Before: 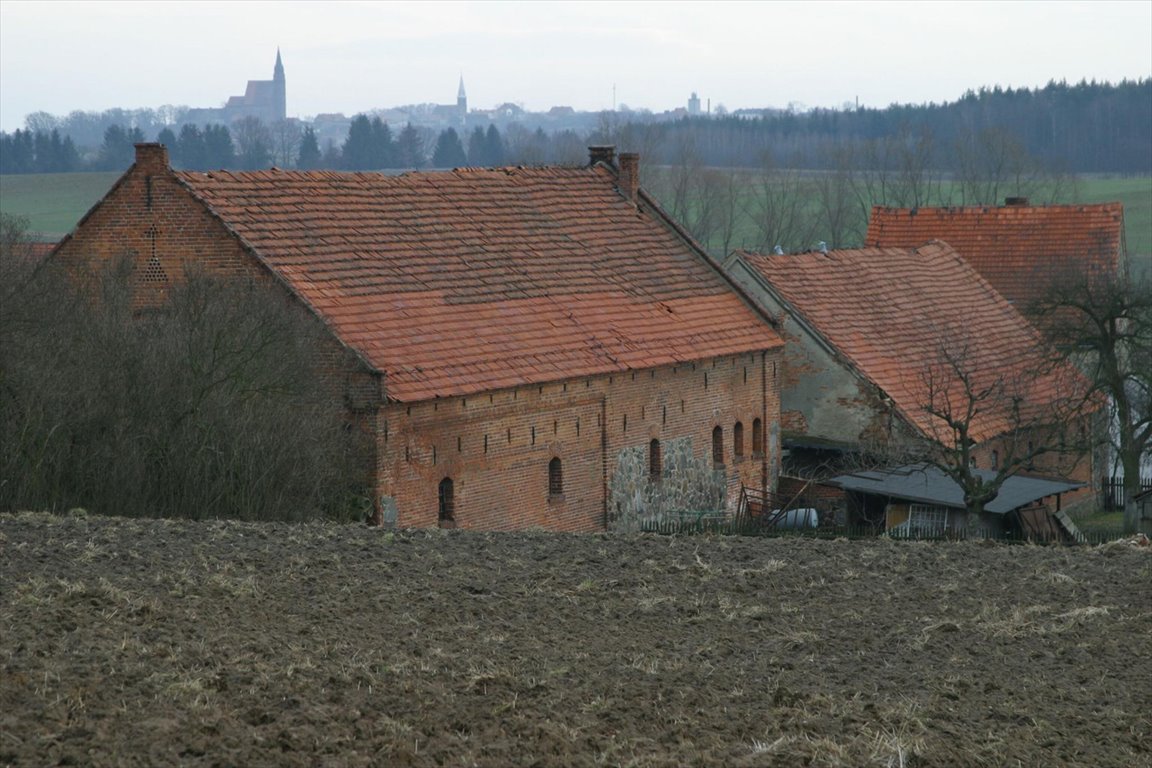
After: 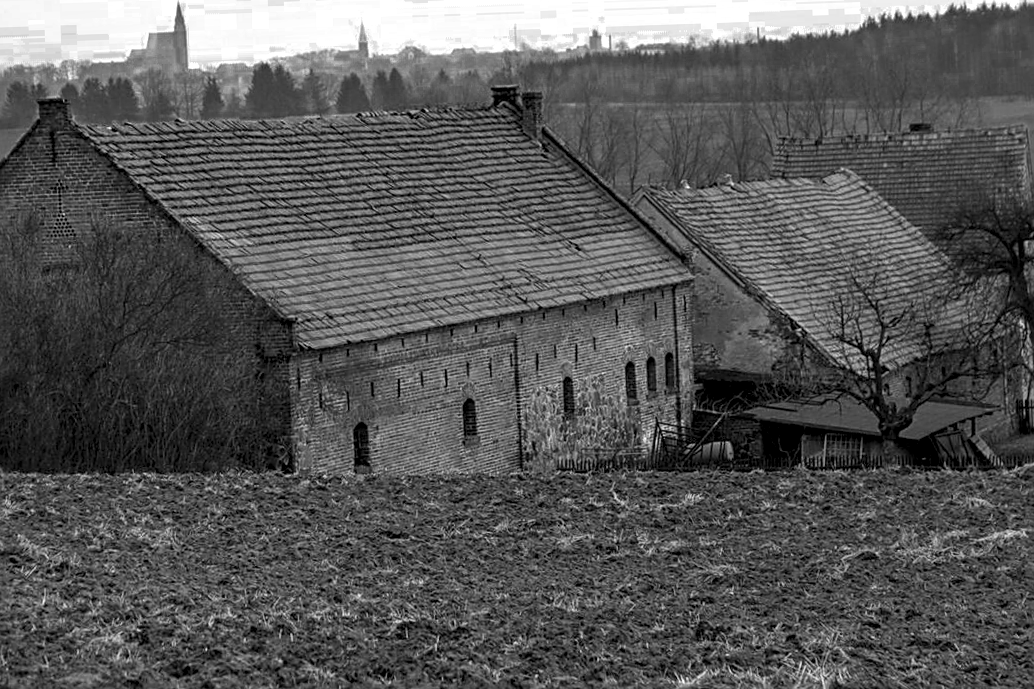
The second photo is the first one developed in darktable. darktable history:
crop and rotate: angle 1.96°, left 5.673%, top 5.673%
white balance: red 0.967, blue 1.119, emerald 0.756
base curve: exposure shift 0, preserve colors none
sharpen: on, module defaults
color zones: curves: ch0 [(0.002, 0.589) (0.107, 0.484) (0.146, 0.249) (0.217, 0.352) (0.309, 0.525) (0.39, 0.404) (0.455, 0.169) (0.597, 0.055) (0.724, 0.212) (0.775, 0.691) (0.869, 0.571) (1, 0.587)]; ch1 [(0, 0) (0.143, 0) (0.286, 0) (0.429, 0) (0.571, 0) (0.714, 0) (0.857, 0)]
local contrast: highlights 19%, detail 186%
